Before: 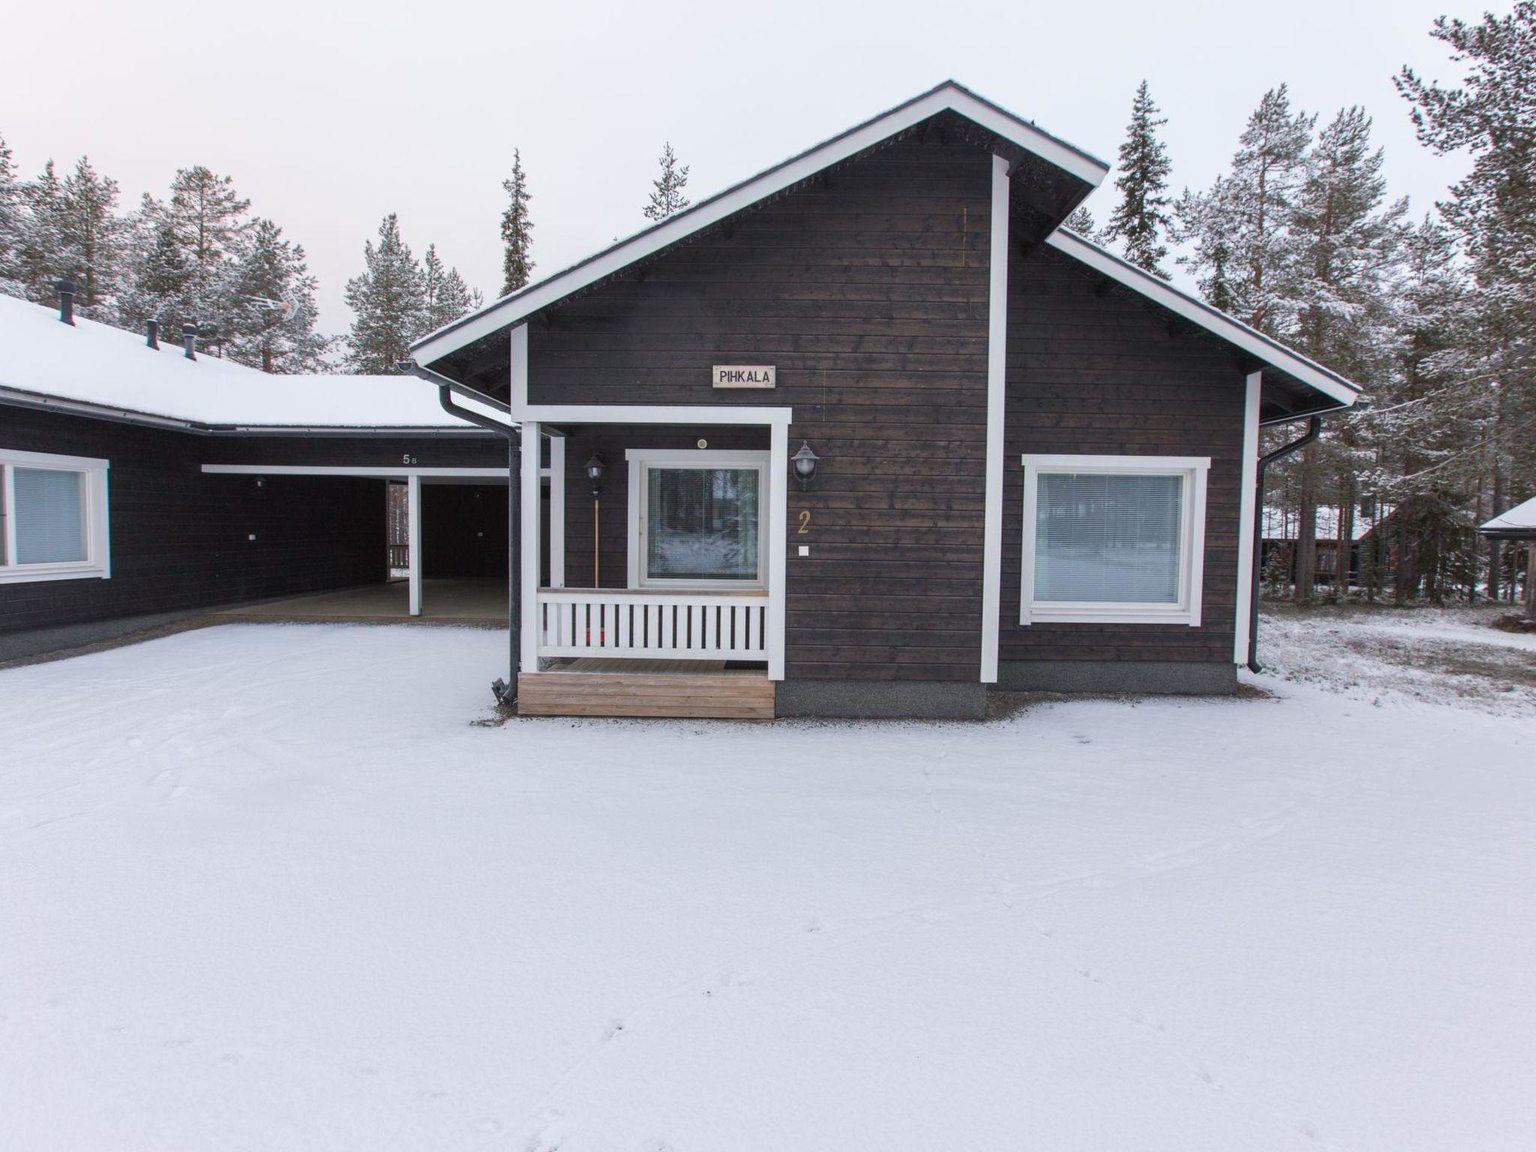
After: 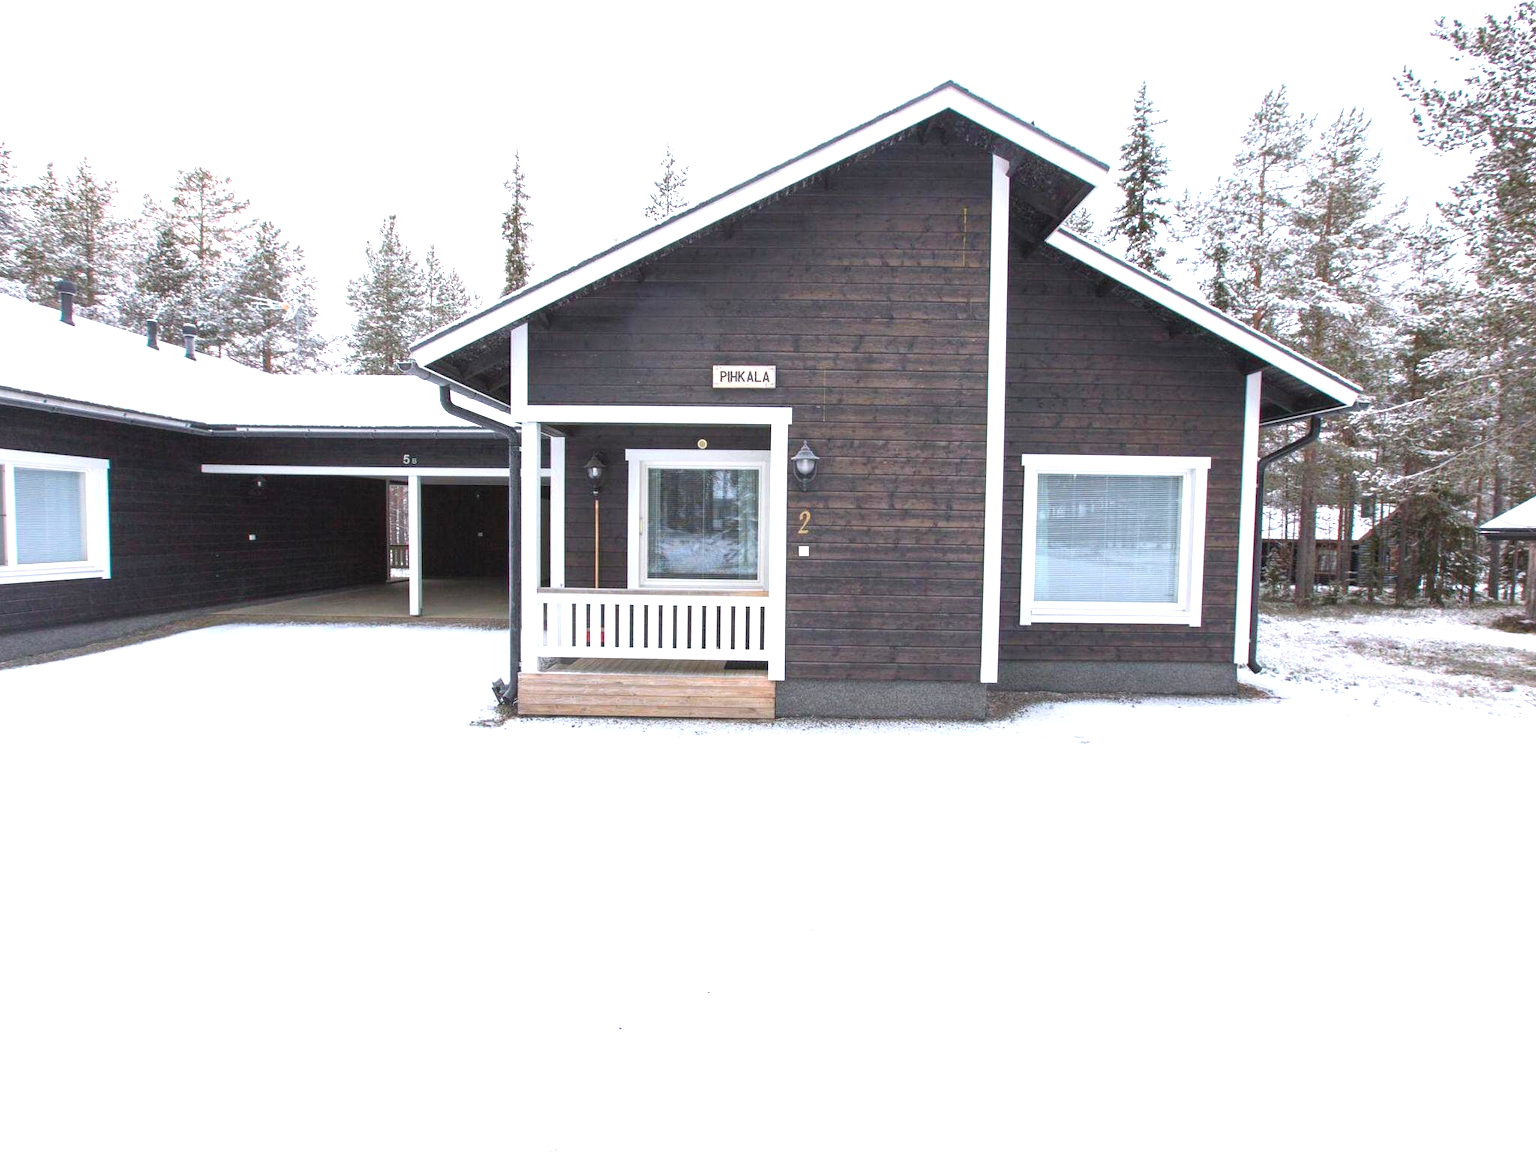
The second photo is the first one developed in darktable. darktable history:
exposure: exposure 1.212 EV, compensate highlight preservation false
